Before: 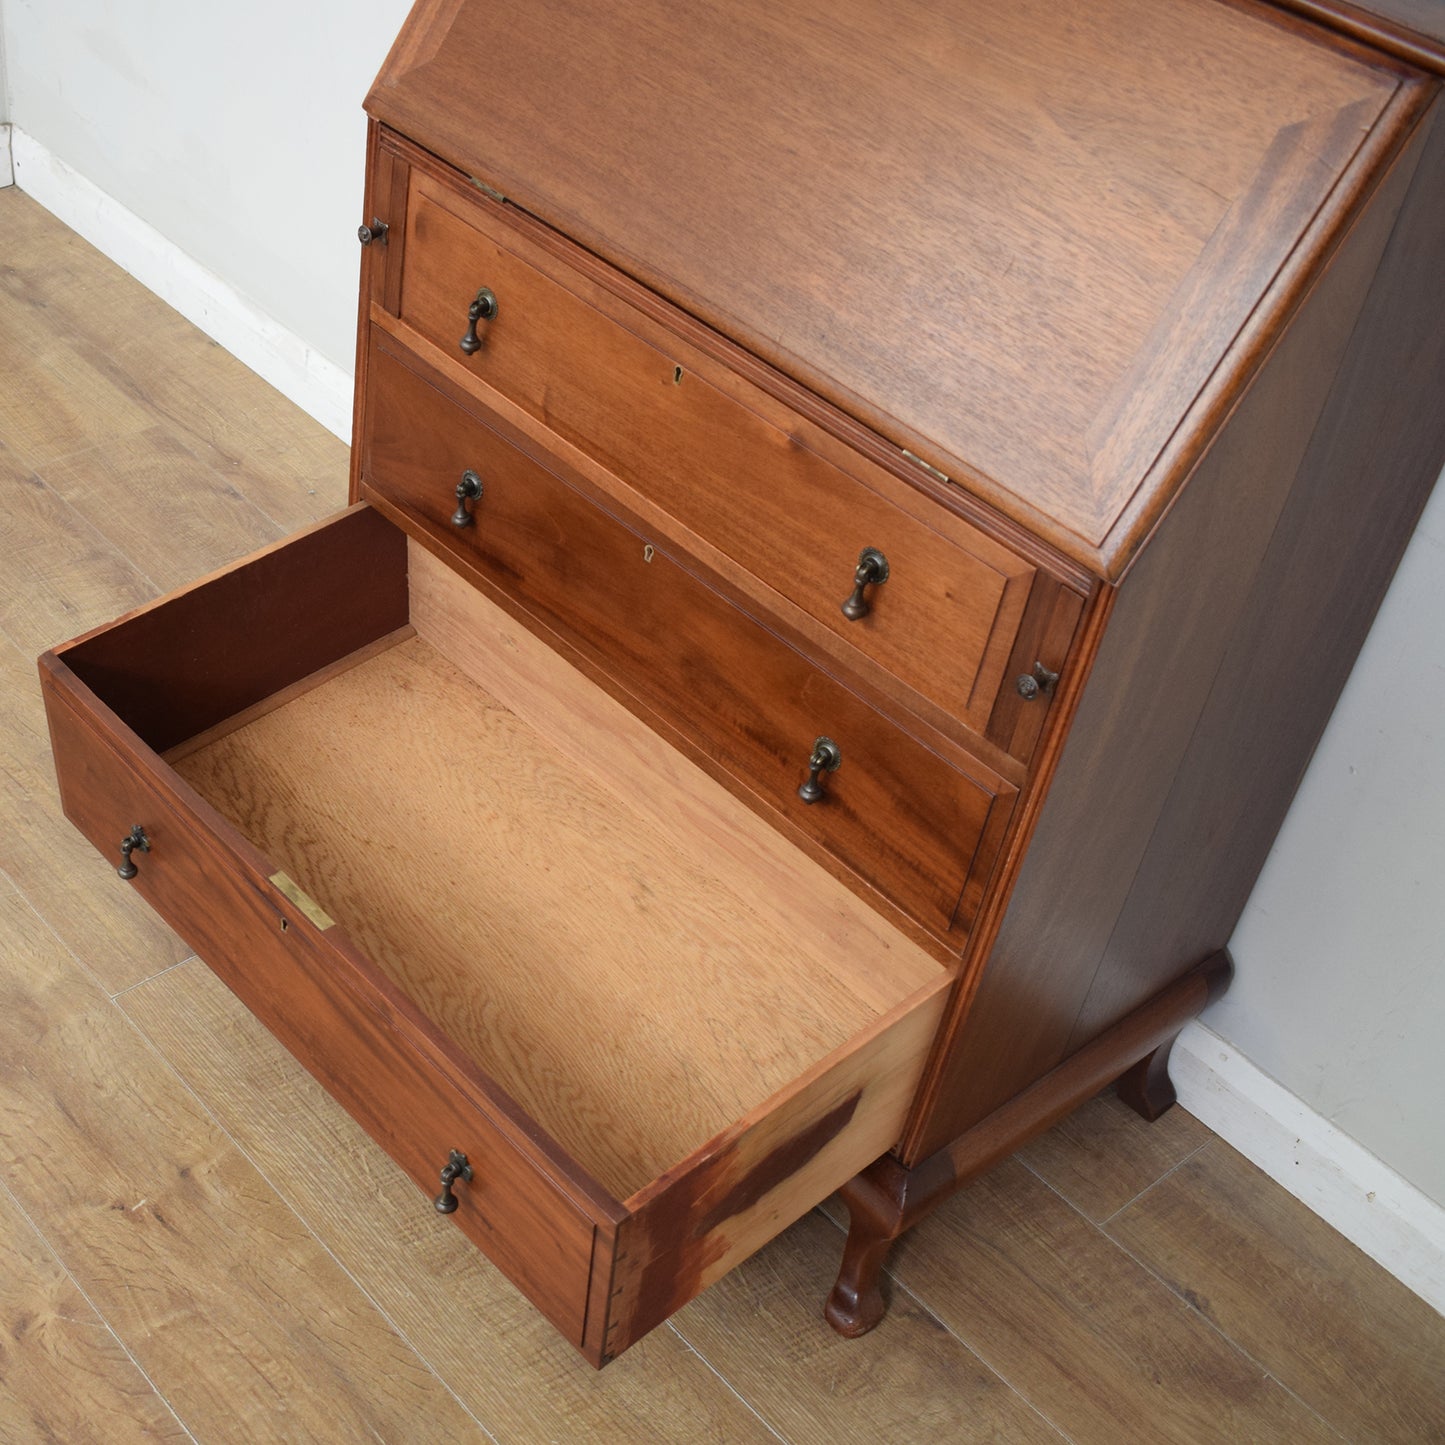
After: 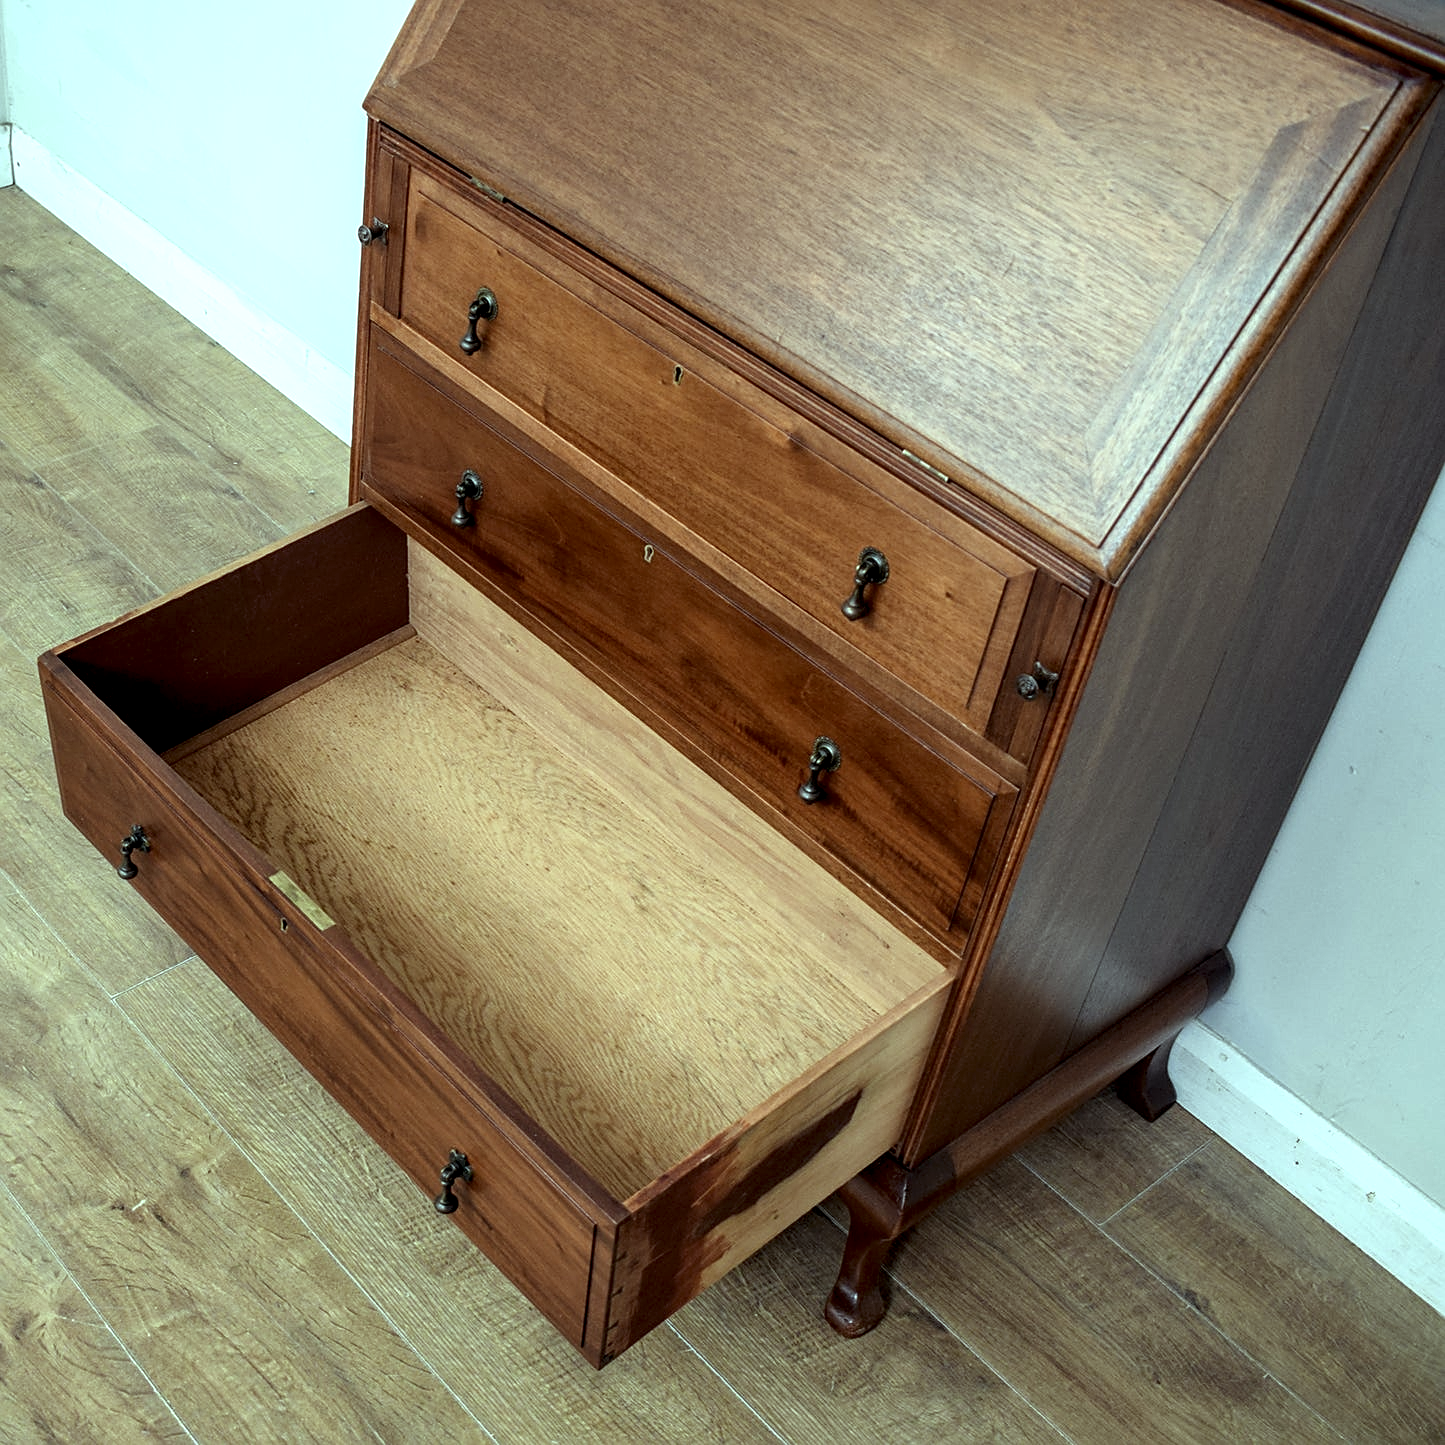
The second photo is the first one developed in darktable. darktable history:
local contrast: highlights 60%, shadows 60%, detail 160%
sharpen: on, module defaults
color balance: mode lift, gamma, gain (sRGB), lift [0.997, 0.979, 1.021, 1.011], gamma [1, 1.084, 0.916, 0.998], gain [1, 0.87, 1.13, 1.101], contrast 4.55%, contrast fulcrum 38.24%, output saturation 104.09%
